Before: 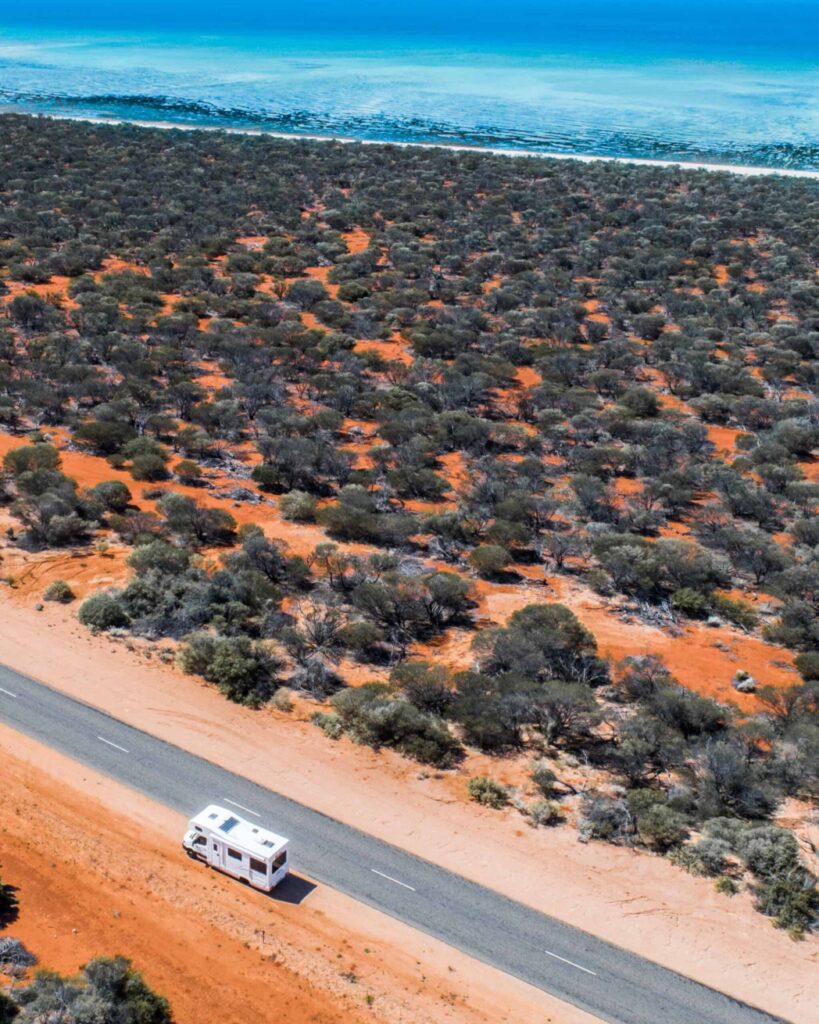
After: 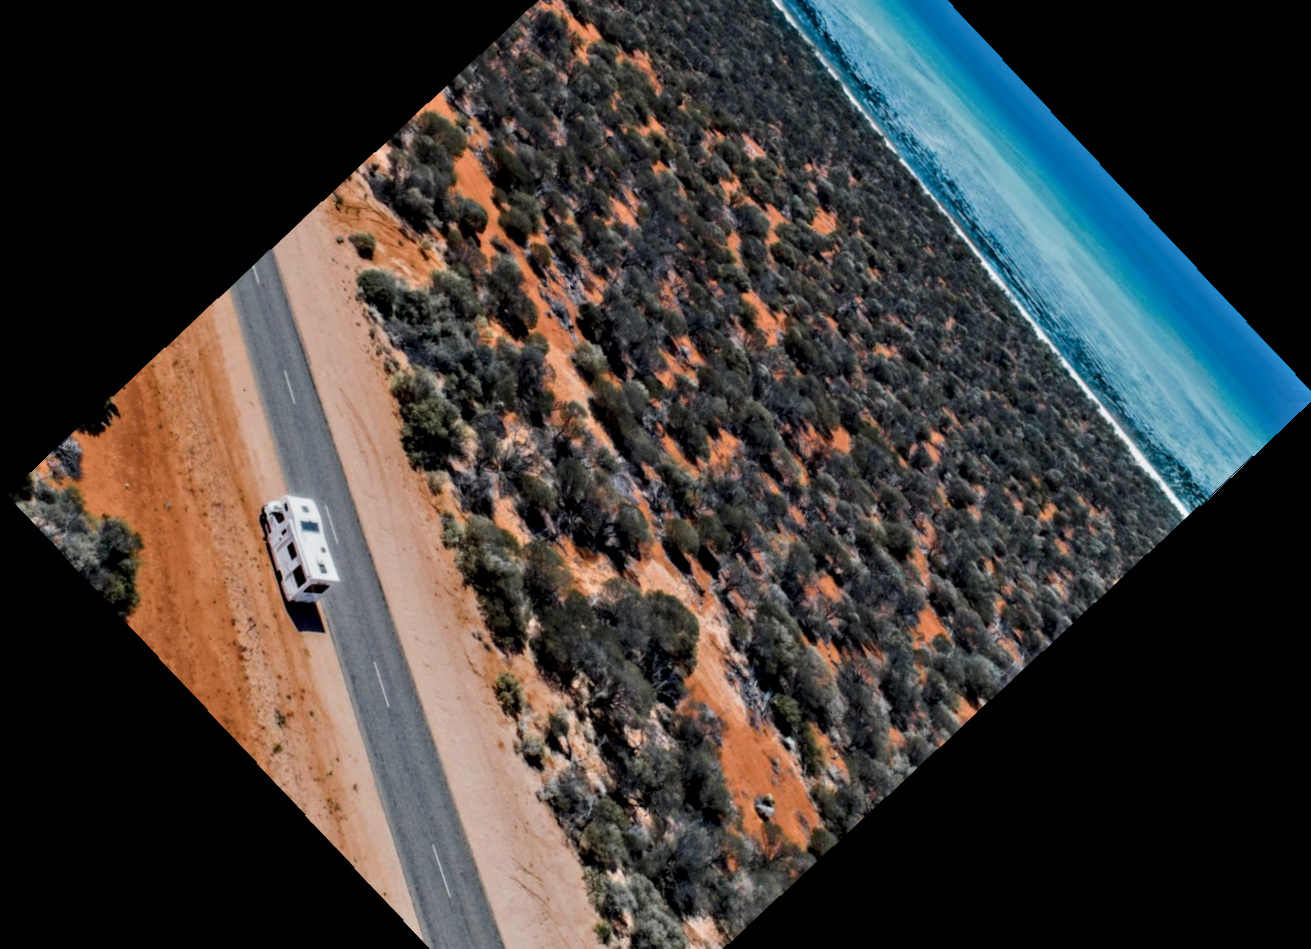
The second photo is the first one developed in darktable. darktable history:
crop and rotate: angle -46.26°, top 16.234%, right 0.912%, bottom 11.704%
contrast equalizer: y [[0.511, 0.558, 0.631, 0.632, 0.559, 0.512], [0.5 ×6], [0.5 ×6], [0 ×6], [0 ×6]]
rotate and perspective: rotation 0.8°, automatic cropping off
exposure: black level correction 0, exposure -0.721 EV, compensate highlight preservation false
